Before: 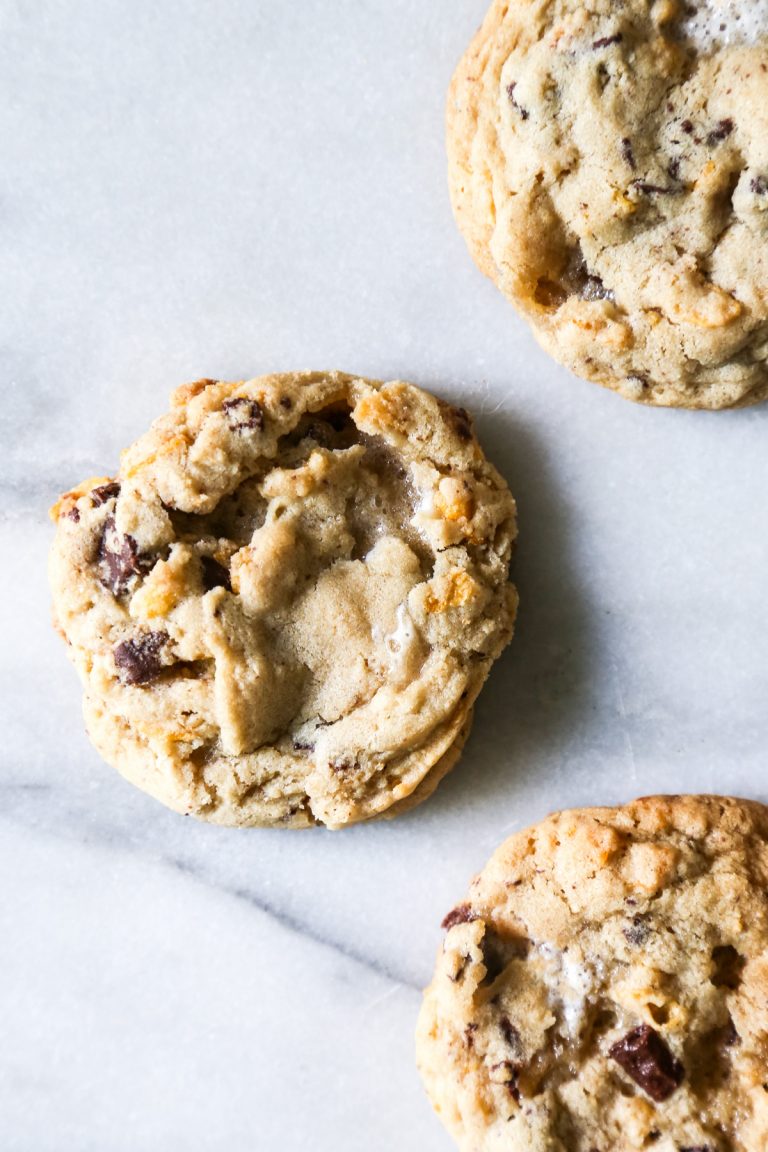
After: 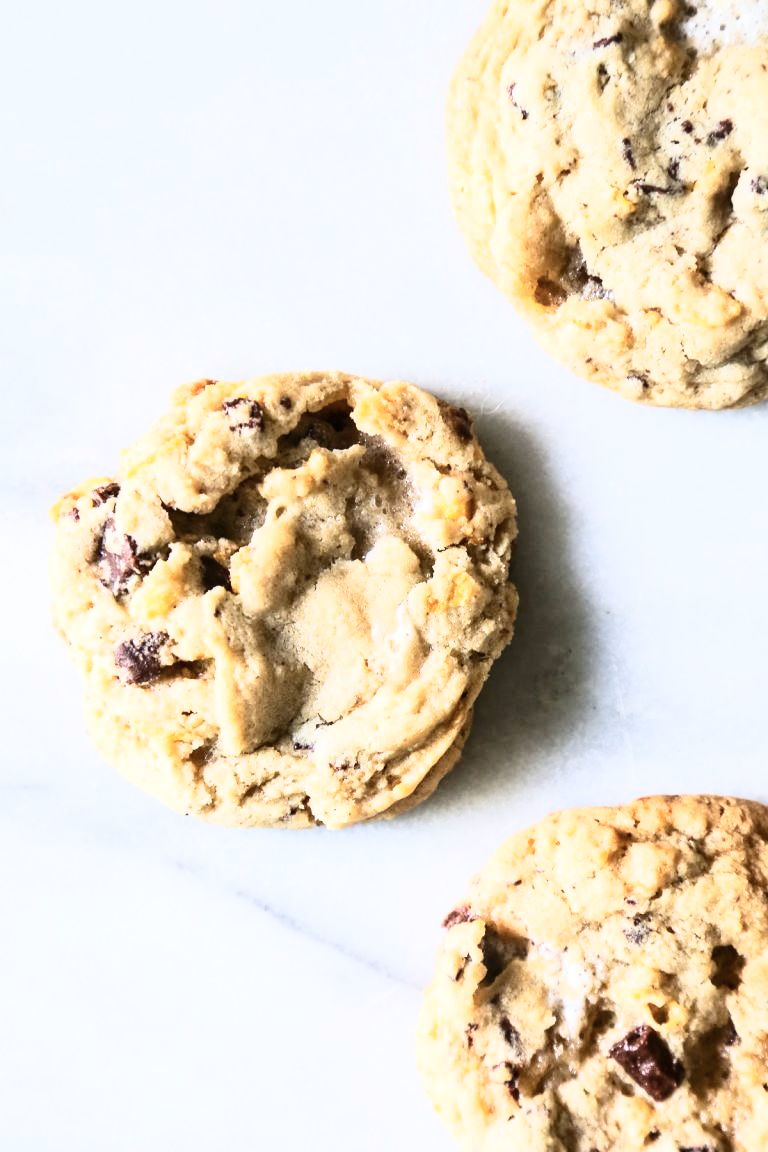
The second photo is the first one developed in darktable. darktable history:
tone curve: curves: ch0 [(0, 0) (0.003, 0.003) (0.011, 0.013) (0.025, 0.028) (0.044, 0.05) (0.069, 0.078) (0.1, 0.113) (0.136, 0.153) (0.177, 0.2) (0.224, 0.271) (0.277, 0.374) (0.335, 0.47) (0.399, 0.574) (0.468, 0.688) (0.543, 0.79) (0.623, 0.859) (0.709, 0.919) (0.801, 0.957) (0.898, 0.978) (1, 1)], color space Lab, independent channels, preserve colors none
